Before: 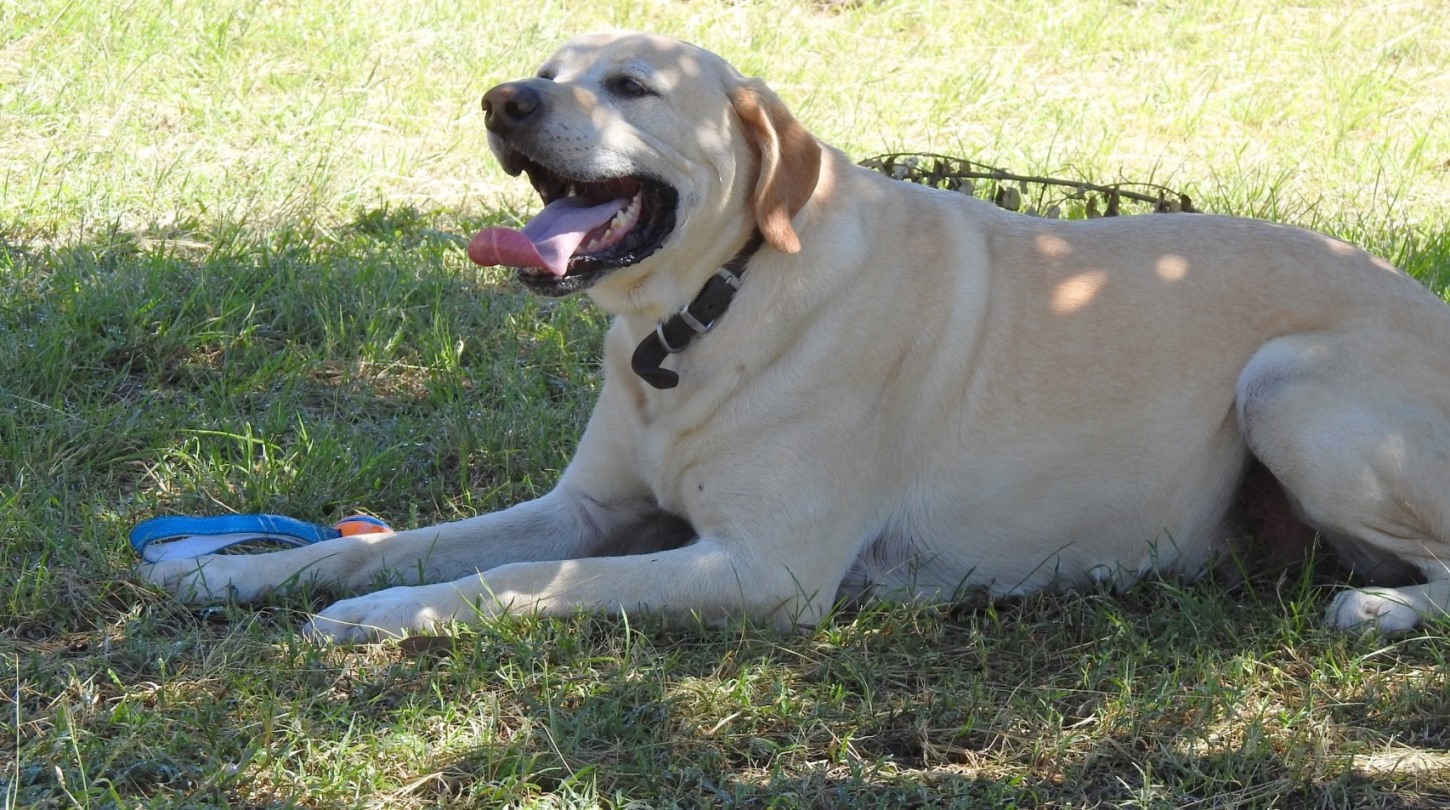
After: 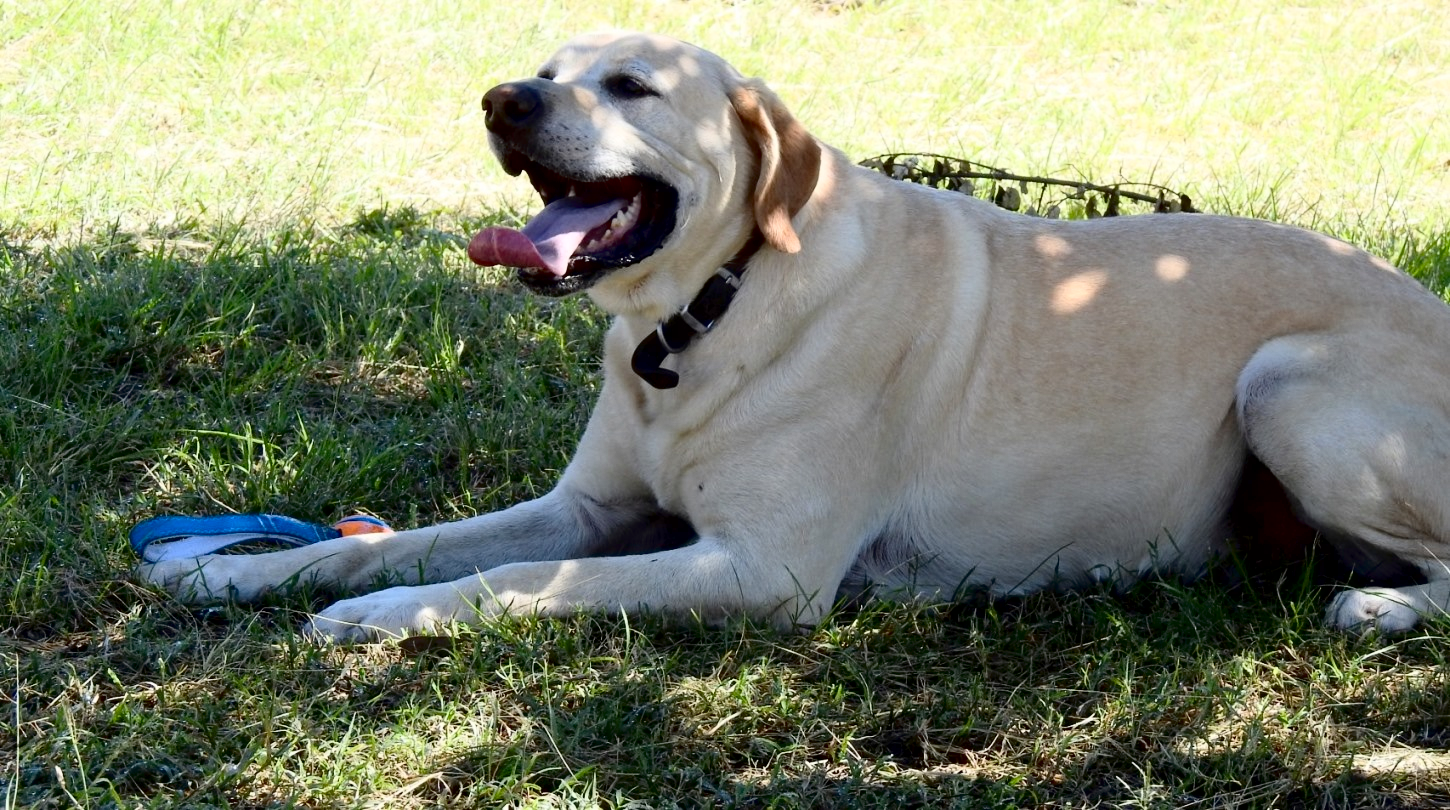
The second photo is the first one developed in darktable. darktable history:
exposure: black level correction 0.017, exposure -0.009 EV, compensate exposure bias true, compensate highlight preservation false
tone curve: curves: ch0 [(0, 0) (0.003, 0.002) (0.011, 0.006) (0.025, 0.014) (0.044, 0.02) (0.069, 0.027) (0.1, 0.036) (0.136, 0.05) (0.177, 0.081) (0.224, 0.118) (0.277, 0.183) (0.335, 0.262) (0.399, 0.351) (0.468, 0.456) (0.543, 0.571) (0.623, 0.692) (0.709, 0.795) (0.801, 0.88) (0.898, 0.948) (1, 1)], color space Lab, independent channels, preserve colors none
